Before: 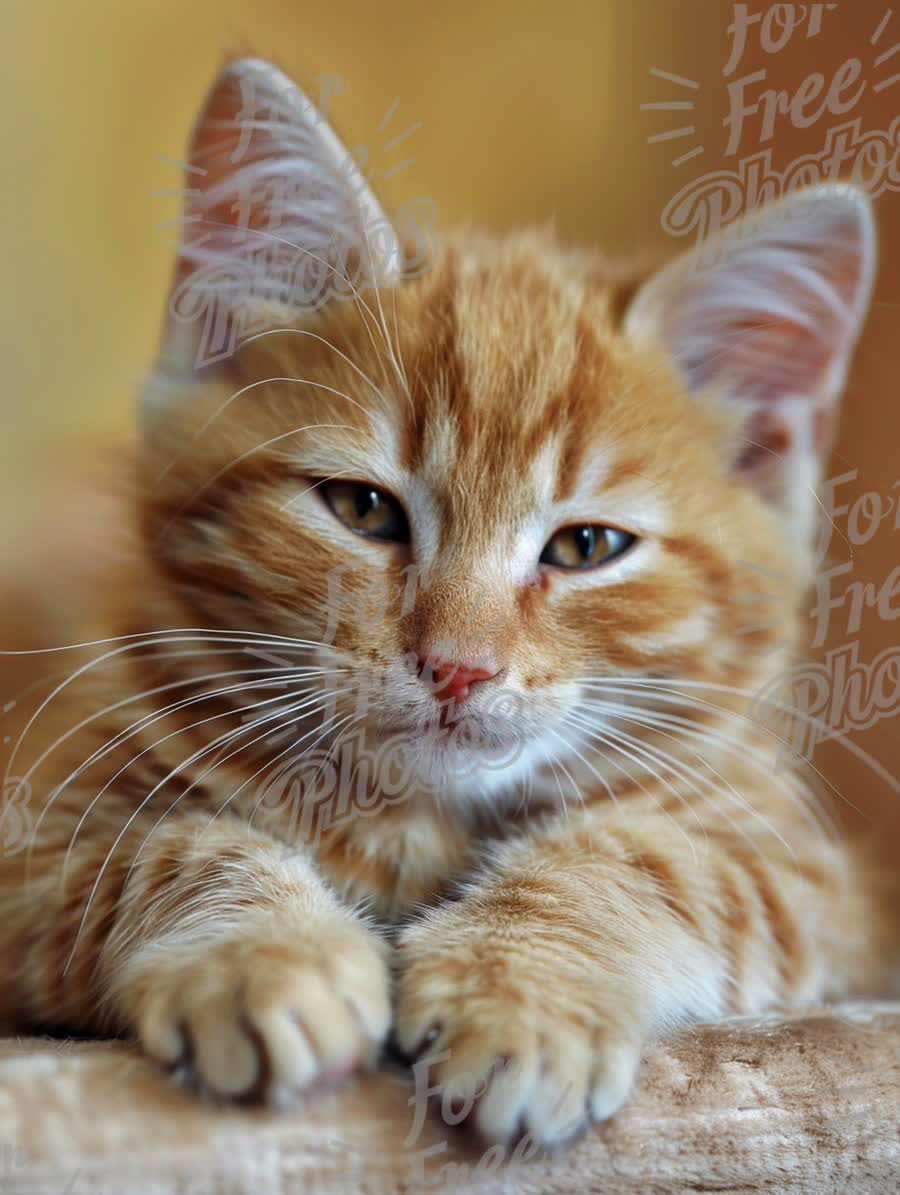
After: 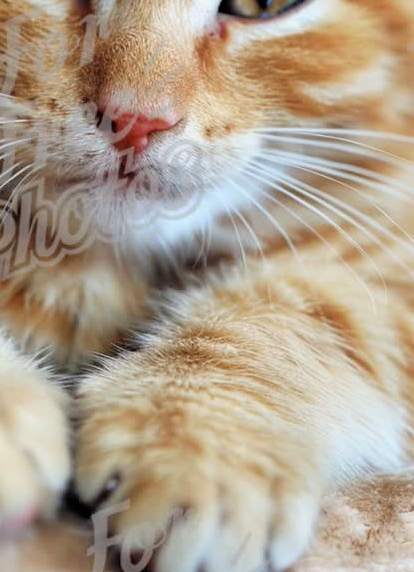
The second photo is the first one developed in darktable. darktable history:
crop: left 35.724%, top 46.027%, right 18.133%, bottom 6.09%
exposure: black level correction 0, exposure 0.499 EV, compensate highlight preservation false
filmic rgb: black relative exposure -5.72 EV, white relative exposure 3.4 EV, threshold 5.96 EV, hardness 3.68, color science v6 (2022), enable highlight reconstruction true
